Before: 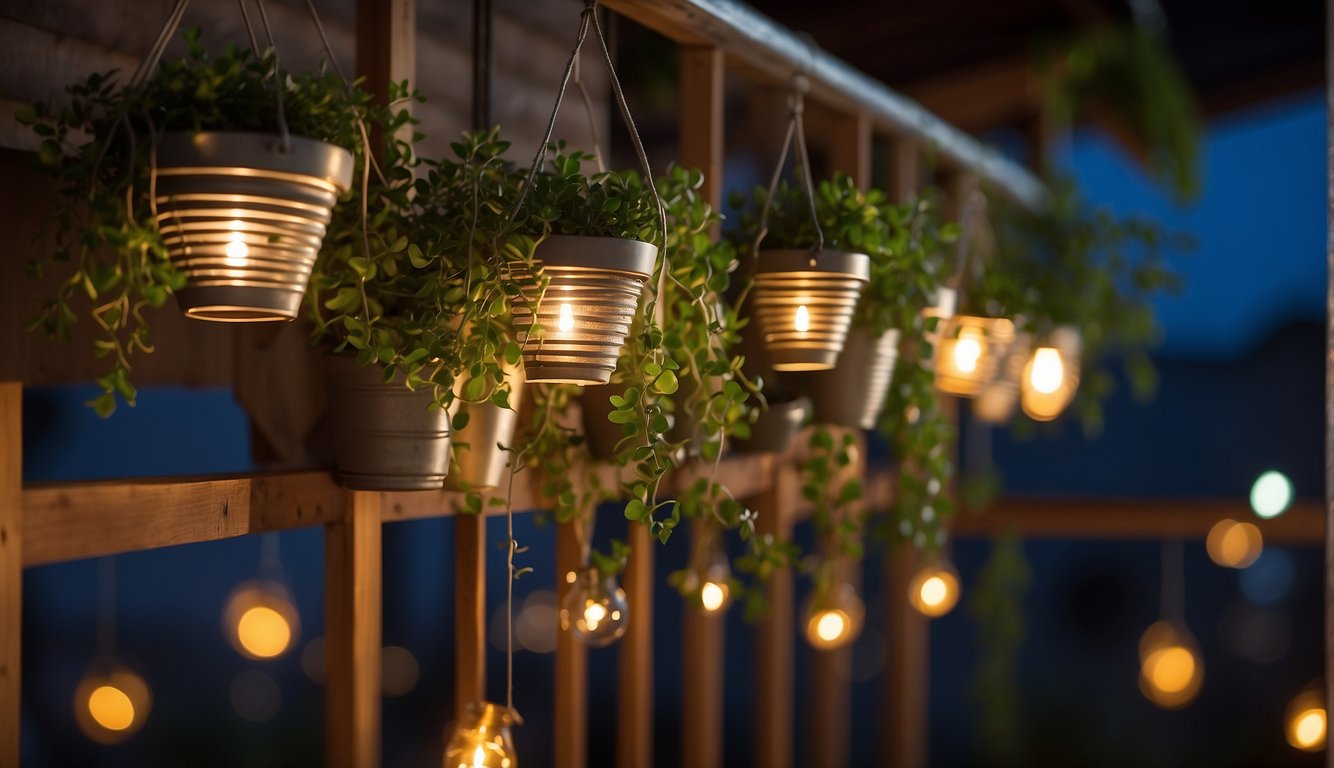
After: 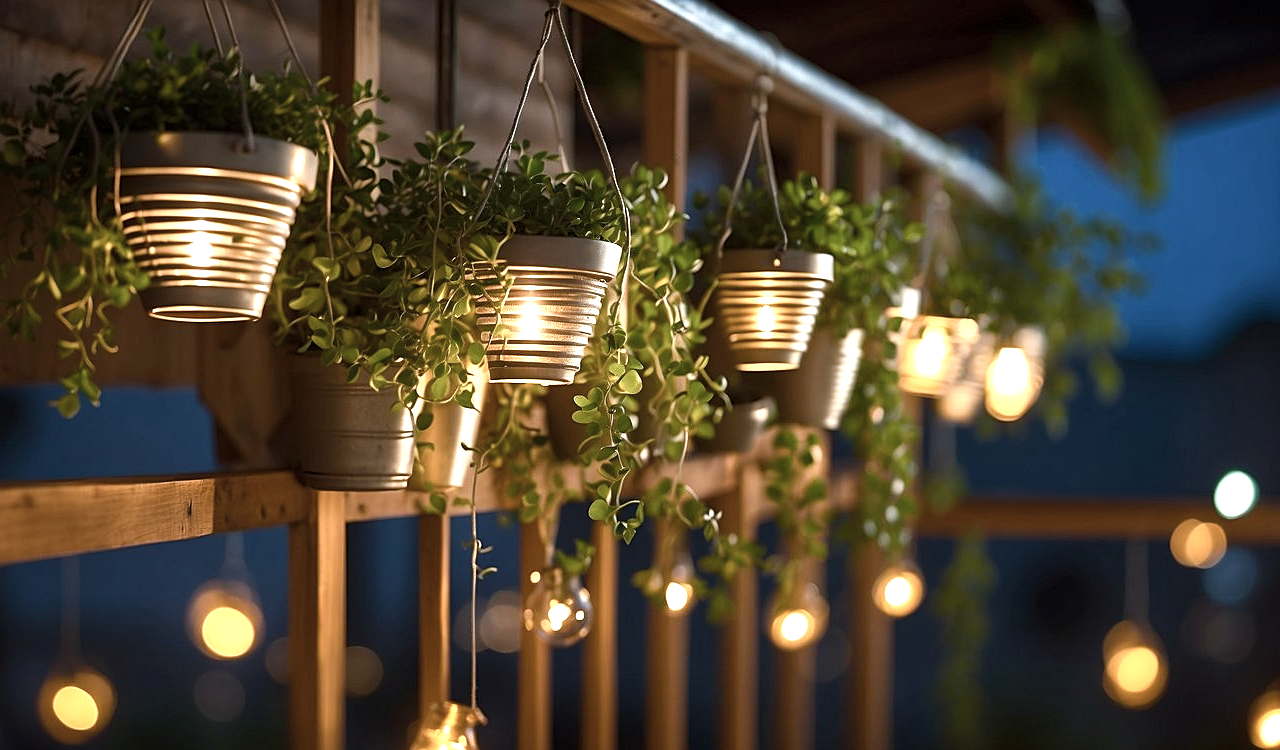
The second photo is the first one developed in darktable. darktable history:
sharpen: on, module defaults
contrast brightness saturation: contrast 0.104, saturation -0.354
exposure: exposure 0.692 EV, compensate highlight preservation false
crop and rotate: left 2.758%, right 1.219%, bottom 2.237%
color balance rgb: shadows lift › chroma 3.541%, shadows lift › hue 90.62°, perceptual saturation grading › global saturation 0.958%, perceptual saturation grading › highlights -8.591%, perceptual saturation grading › mid-tones 17.97%, perceptual saturation grading › shadows 29.138%, perceptual brilliance grading › global brilliance 10.95%, global vibrance 20%
